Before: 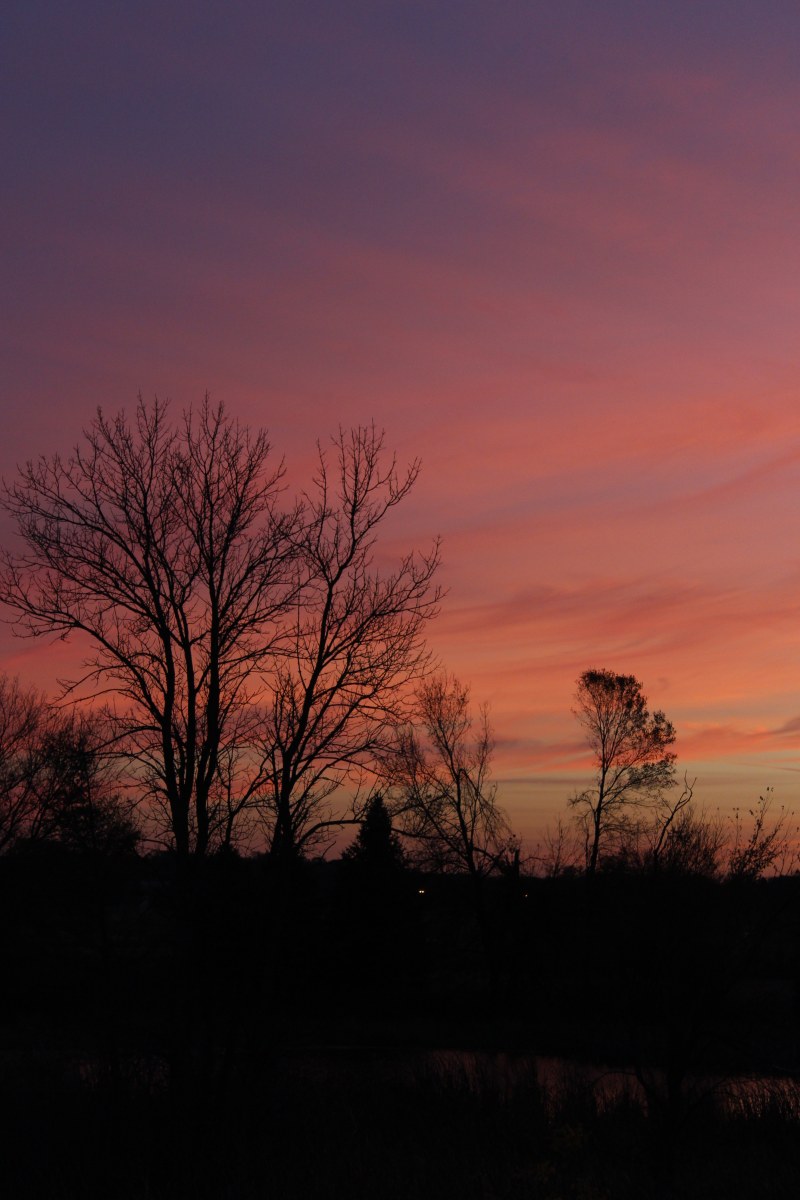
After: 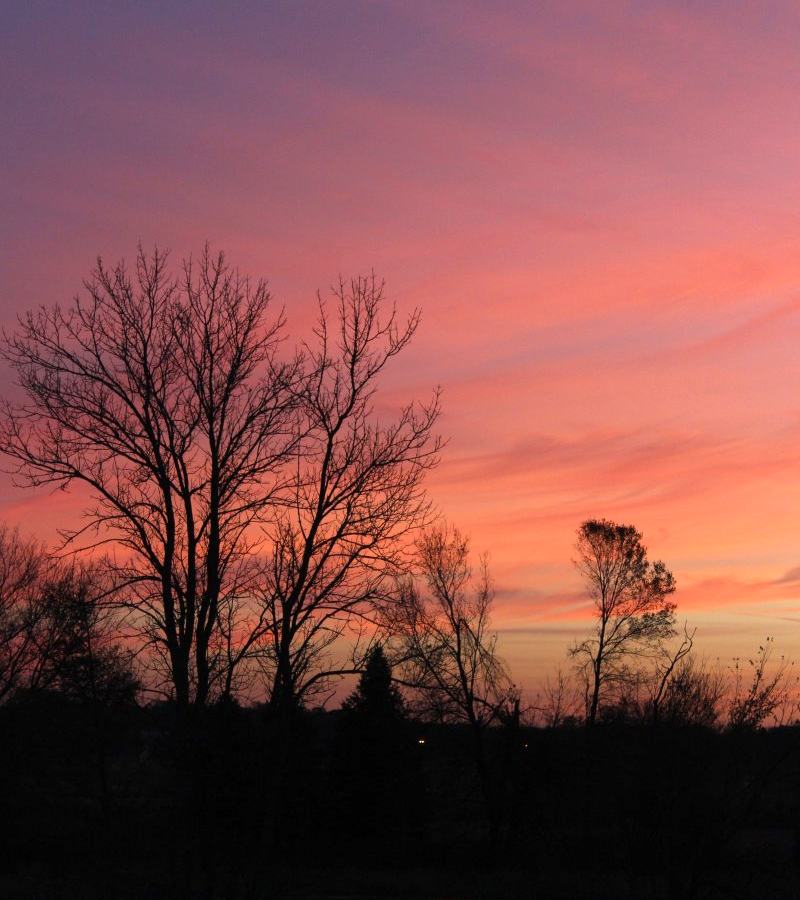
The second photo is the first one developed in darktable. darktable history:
crop and rotate: top 12.5%, bottom 12.5%
exposure: exposure 0.921 EV, compensate highlight preservation false
